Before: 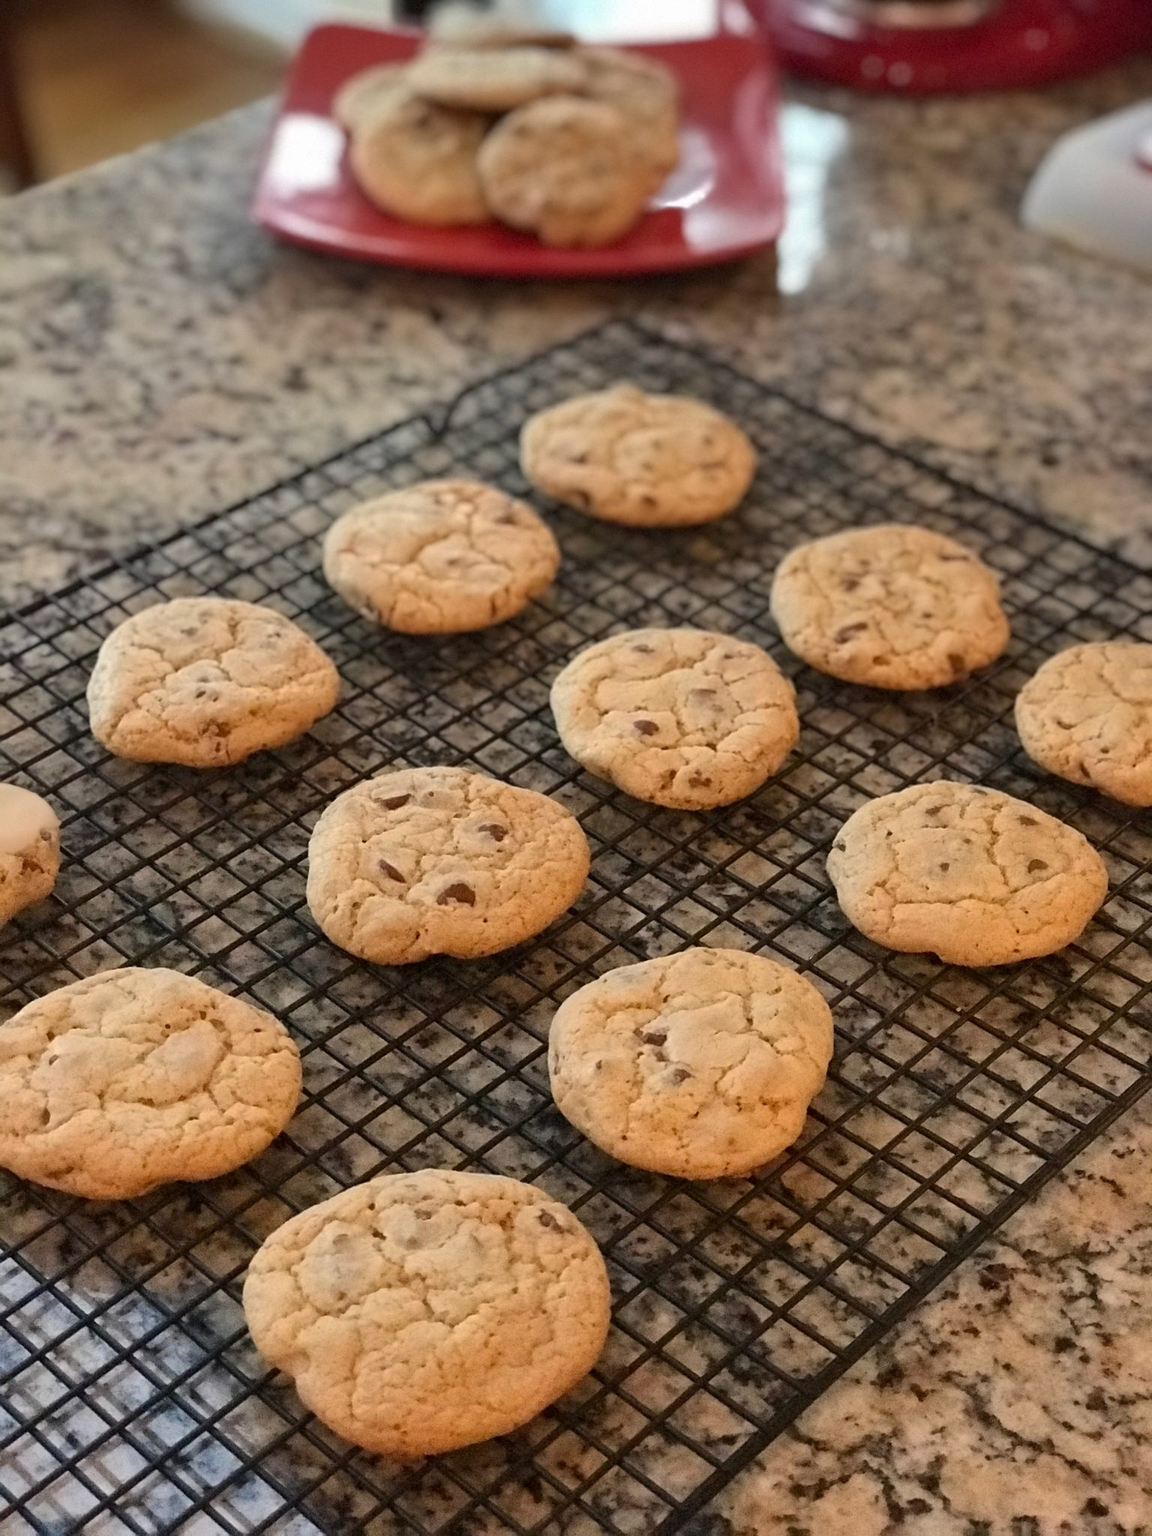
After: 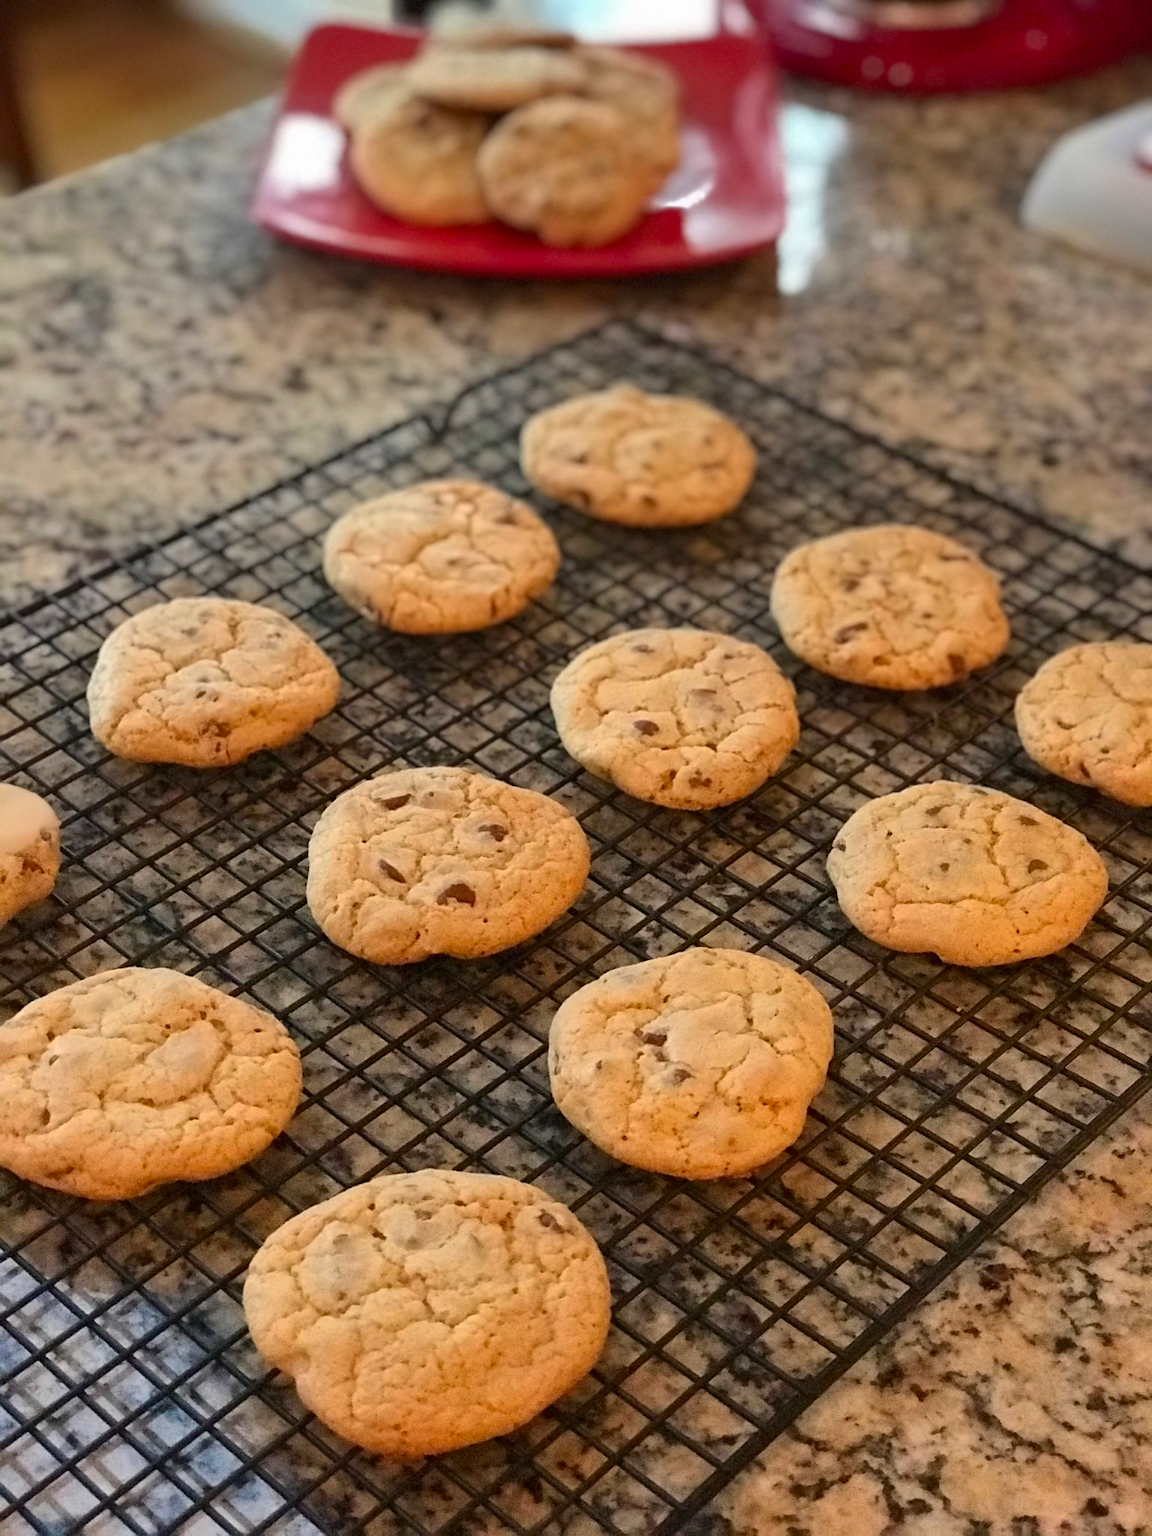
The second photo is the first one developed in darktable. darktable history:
color zones: curves: ch0 [(0, 0.613) (0.01, 0.613) (0.245, 0.448) (0.498, 0.529) (0.642, 0.665) (0.879, 0.777) (0.99, 0.613)]; ch1 [(0, 0) (0.143, 0) (0.286, 0) (0.429, 0) (0.571, 0) (0.714, 0) (0.857, 0)], mix -131.09%
contrast brightness saturation: contrast 0.01, saturation -0.05
